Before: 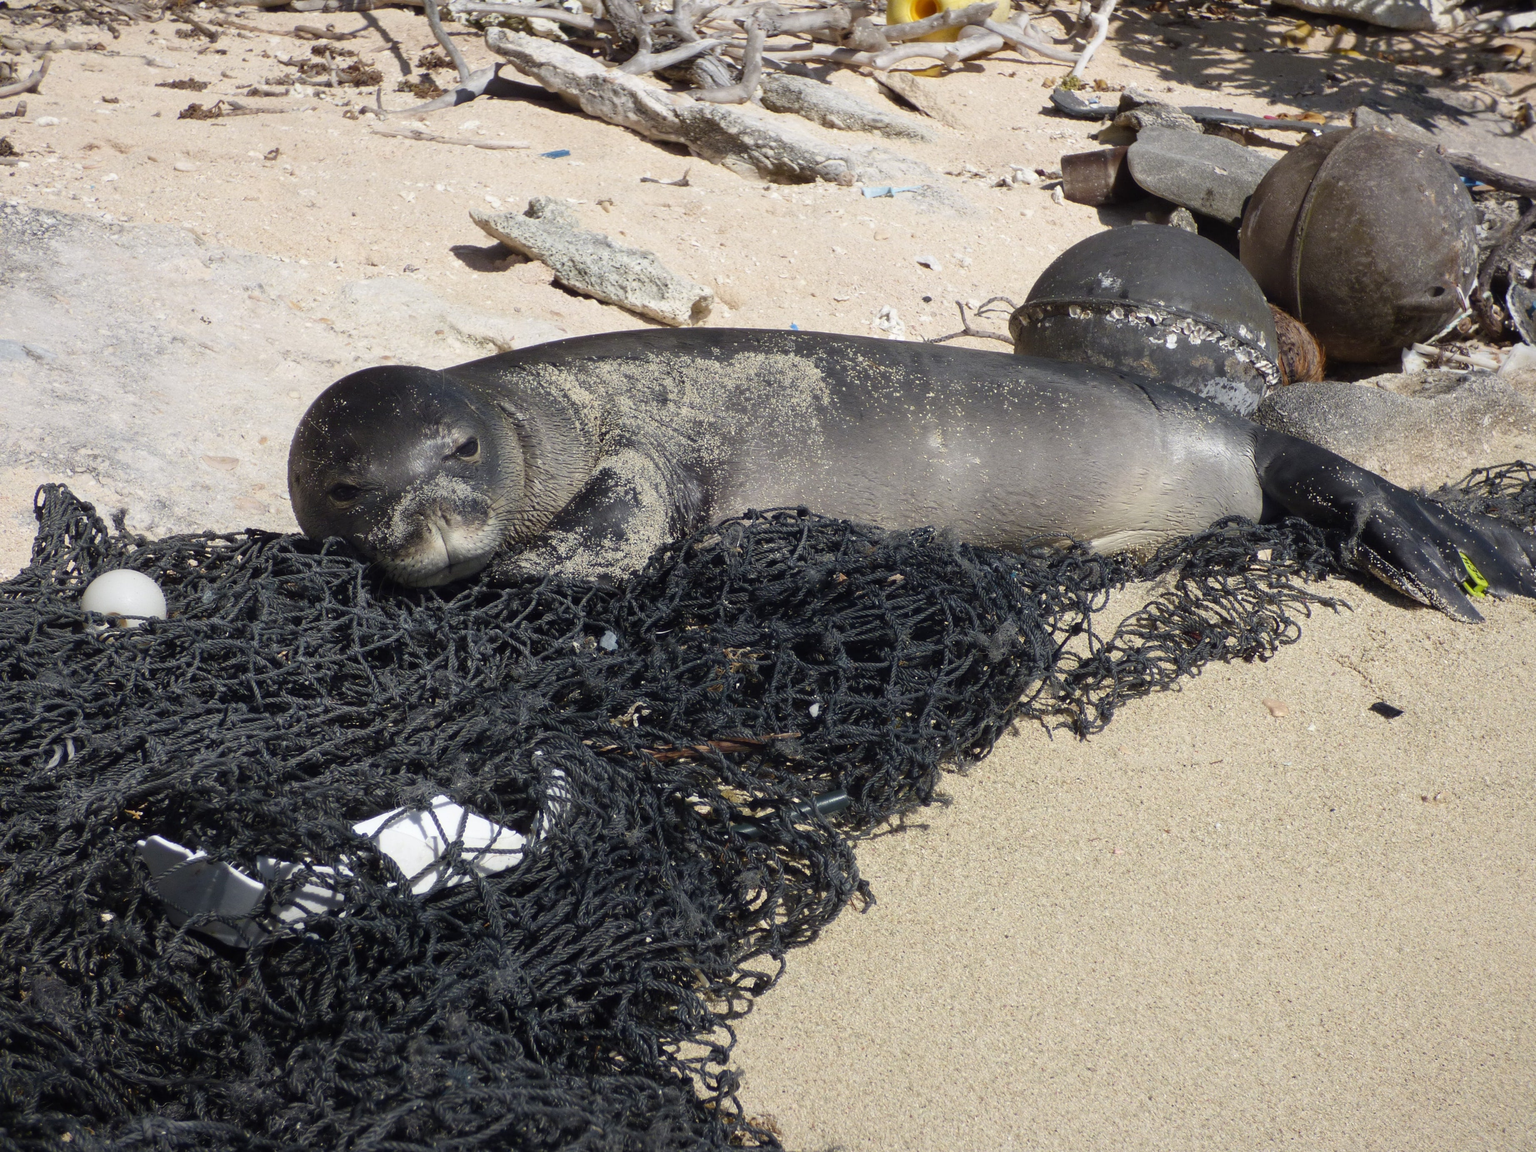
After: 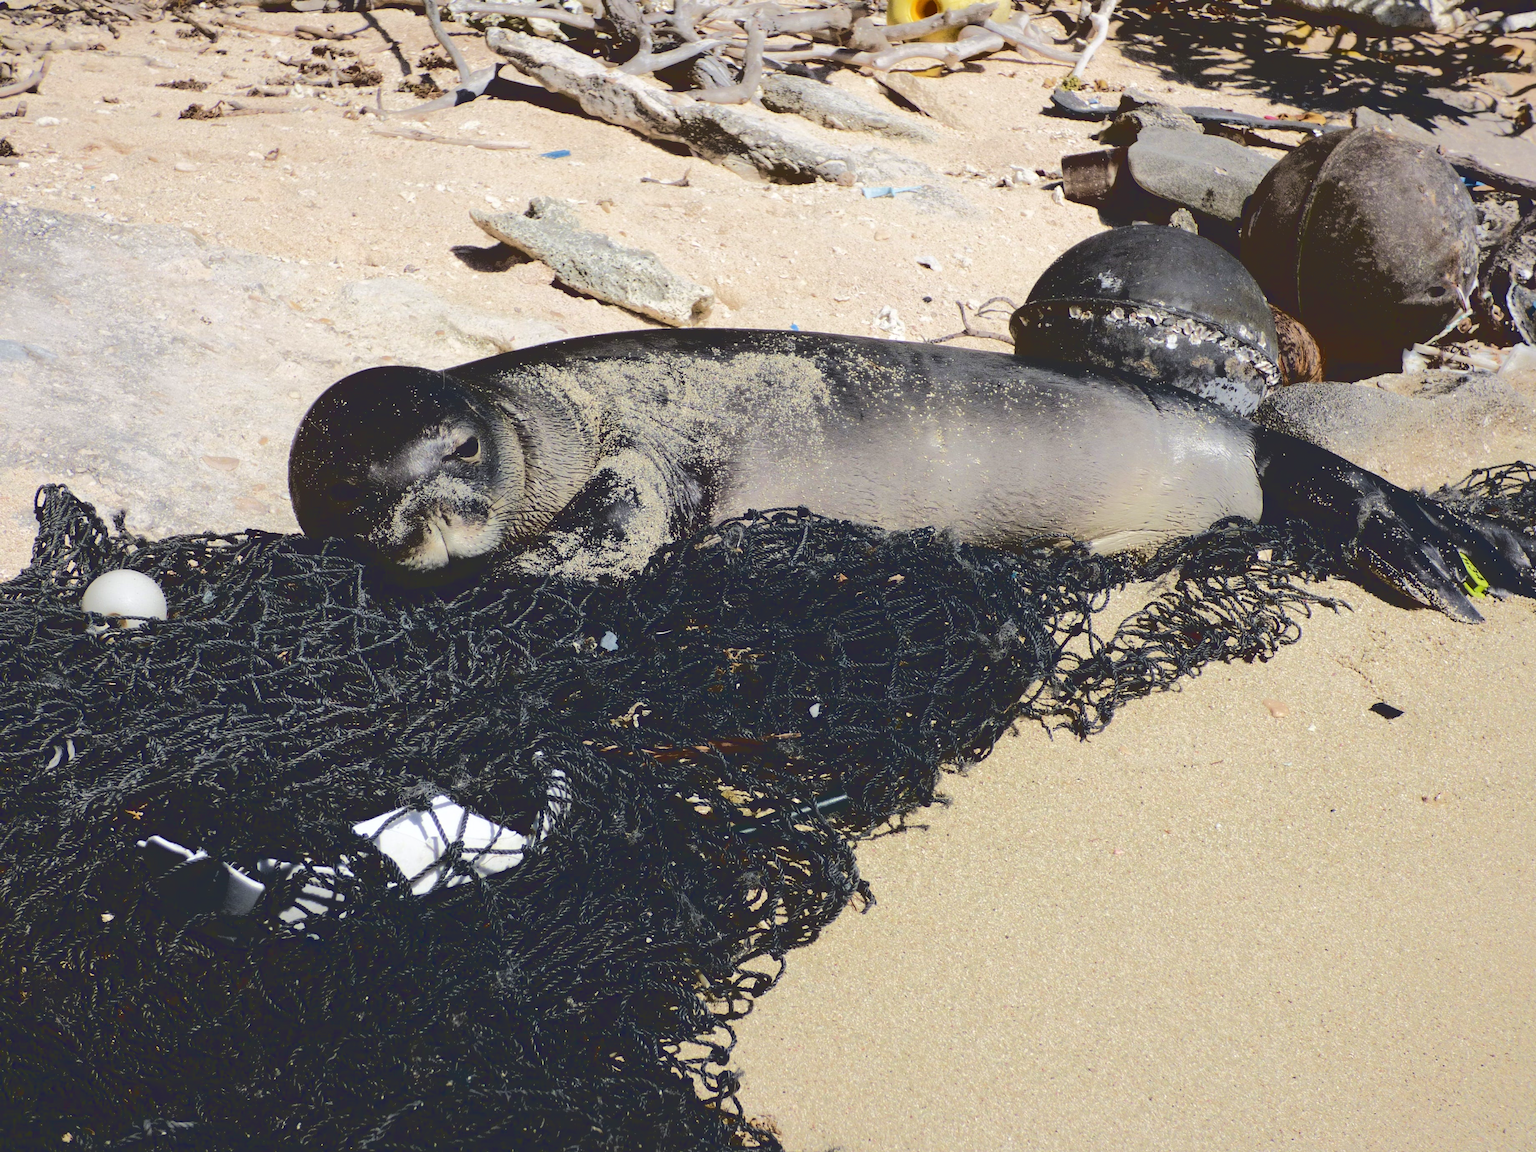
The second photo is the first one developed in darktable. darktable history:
base curve: curves: ch0 [(0.065, 0.026) (0.236, 0.358) (0.53, 0.546) (0.777, 0.841) (0.924, 0.992)], preserve colors average RGB
velvia: on, module defaults
